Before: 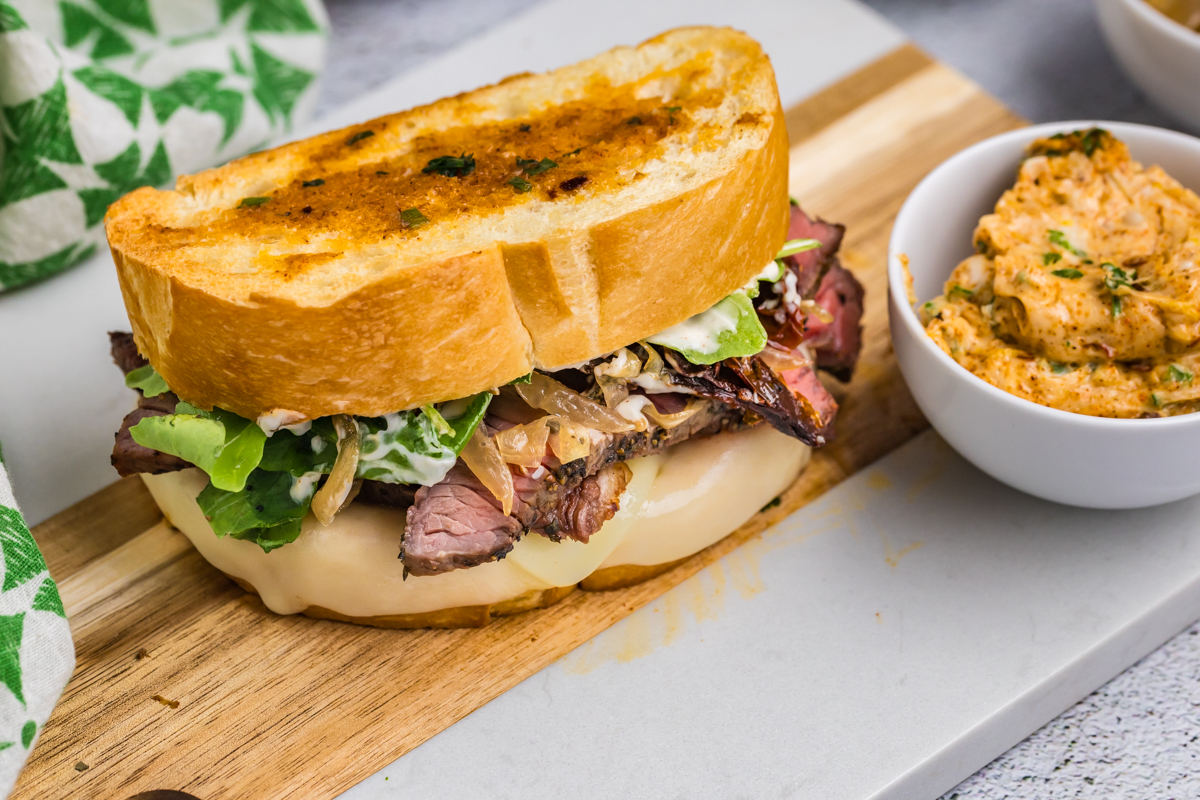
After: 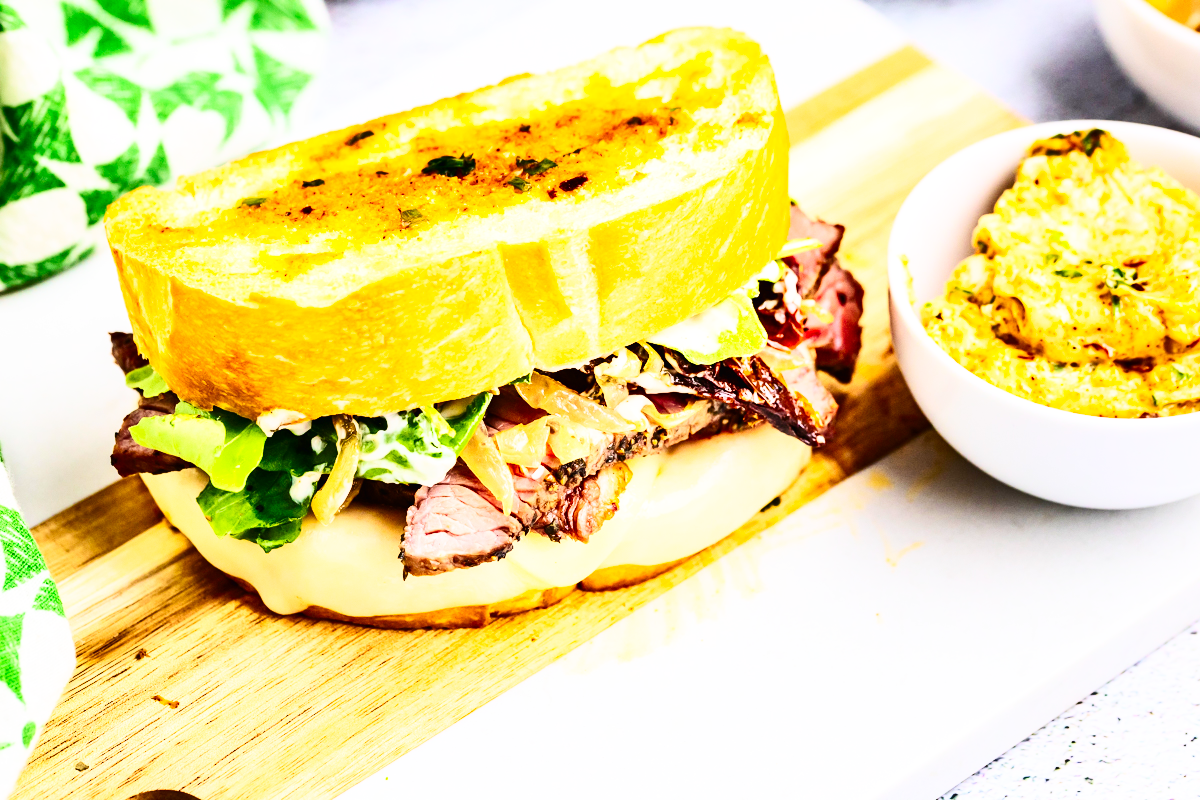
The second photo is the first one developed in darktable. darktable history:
base curve: curves: ch0 [(0, 0.003) (0.001, 0.002) (0.006, 0.004) (0.02, 0.022) (0.048, 0.086) (0.094, 0.234) (0.162, 0.431) (0.258, 0.629) (0.385, 0.8) (0.548, 0.918) (0.751, 0.988) (1, 1)], preserve colors none
contrast brightness saturation: contrast 0.4, brightness 0.1, saturation 0.21
